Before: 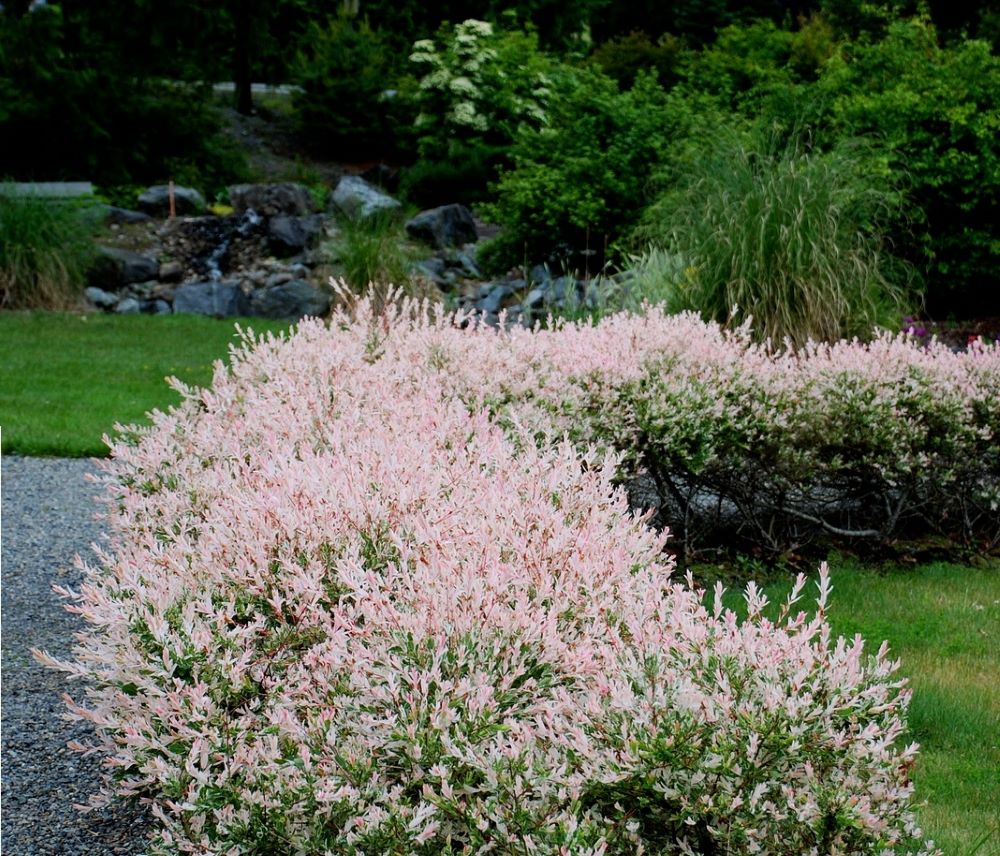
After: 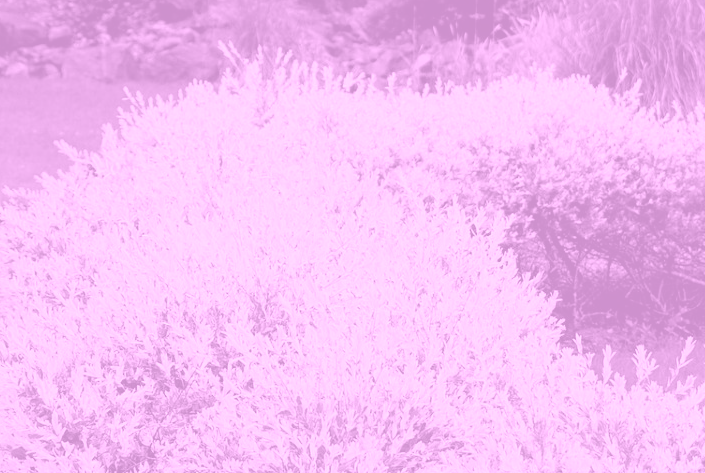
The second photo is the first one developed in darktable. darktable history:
crop: left 11.123%, top 27.61%, right 18.3%, bottom 17.034%
white balance: emerald 1
color zones: curves: ch0 [(0, 0.465) (0.092, 0.596) (0.289, 0.464) (0.429, 0.453) (0.571, 0.464) (0.714, 0.455) (0.857, 0.462) (1, 0.465)]
colorize: hue 331.2°, saturation 69%, source mix 30.28%, lightness 69.02%, version 1
